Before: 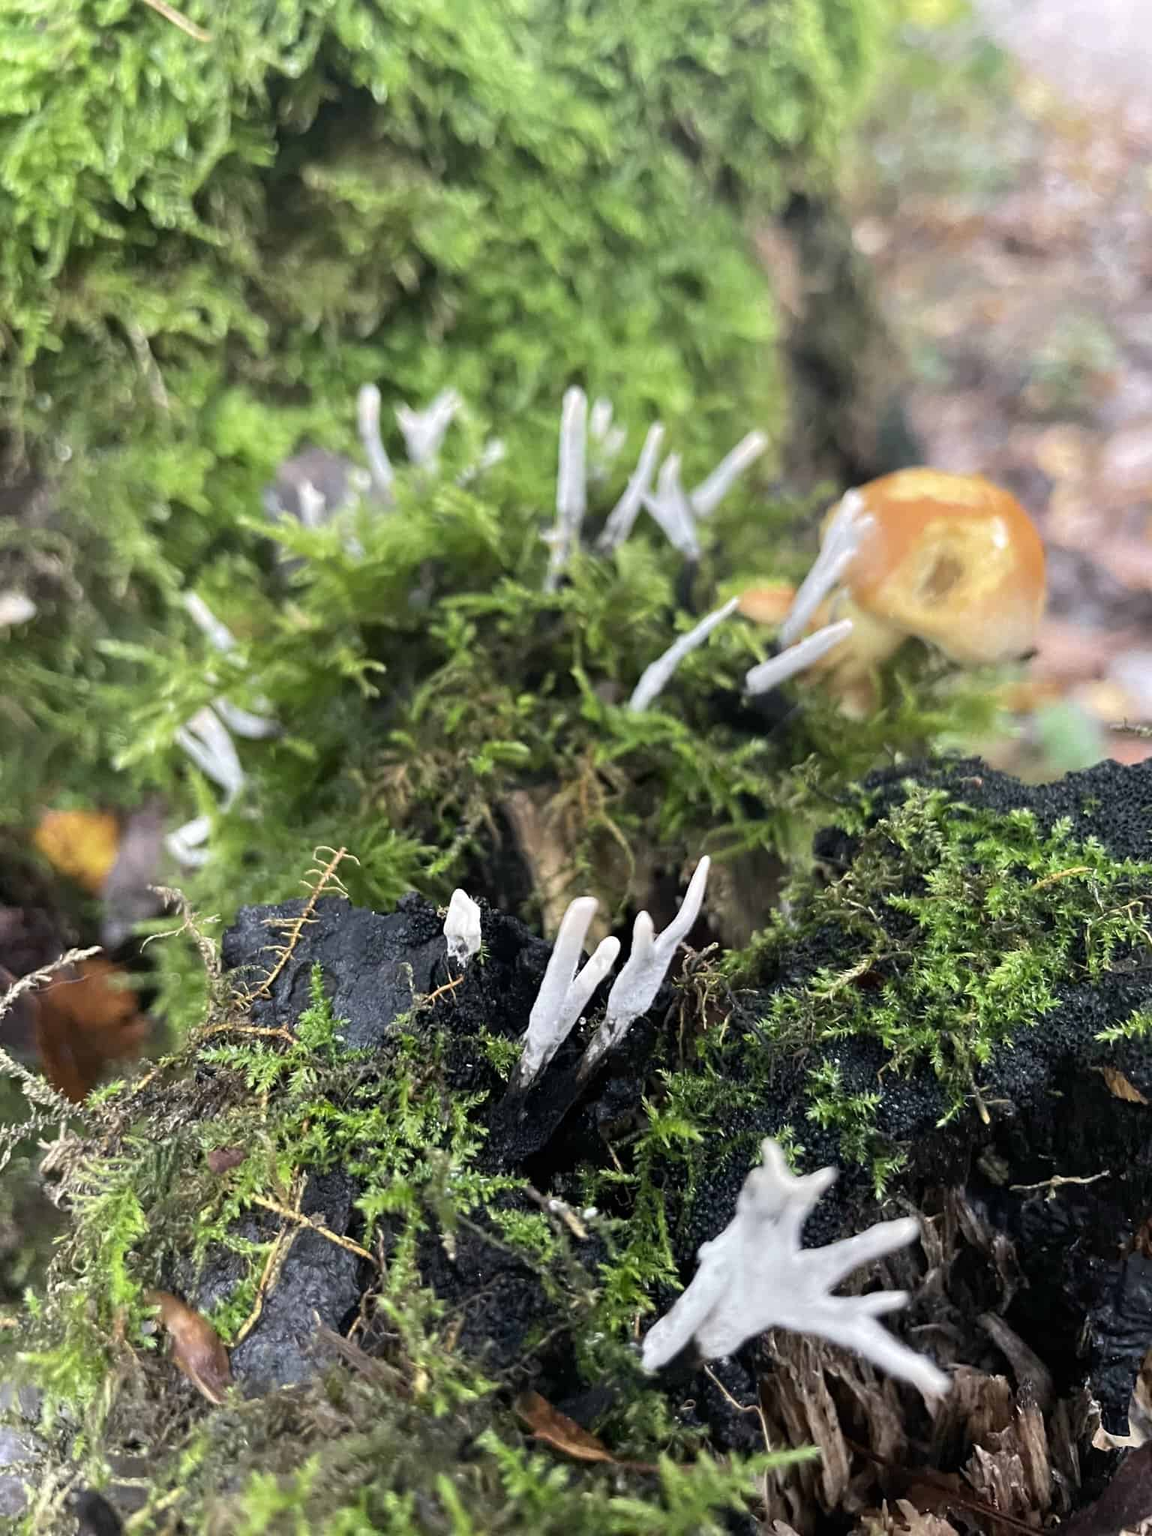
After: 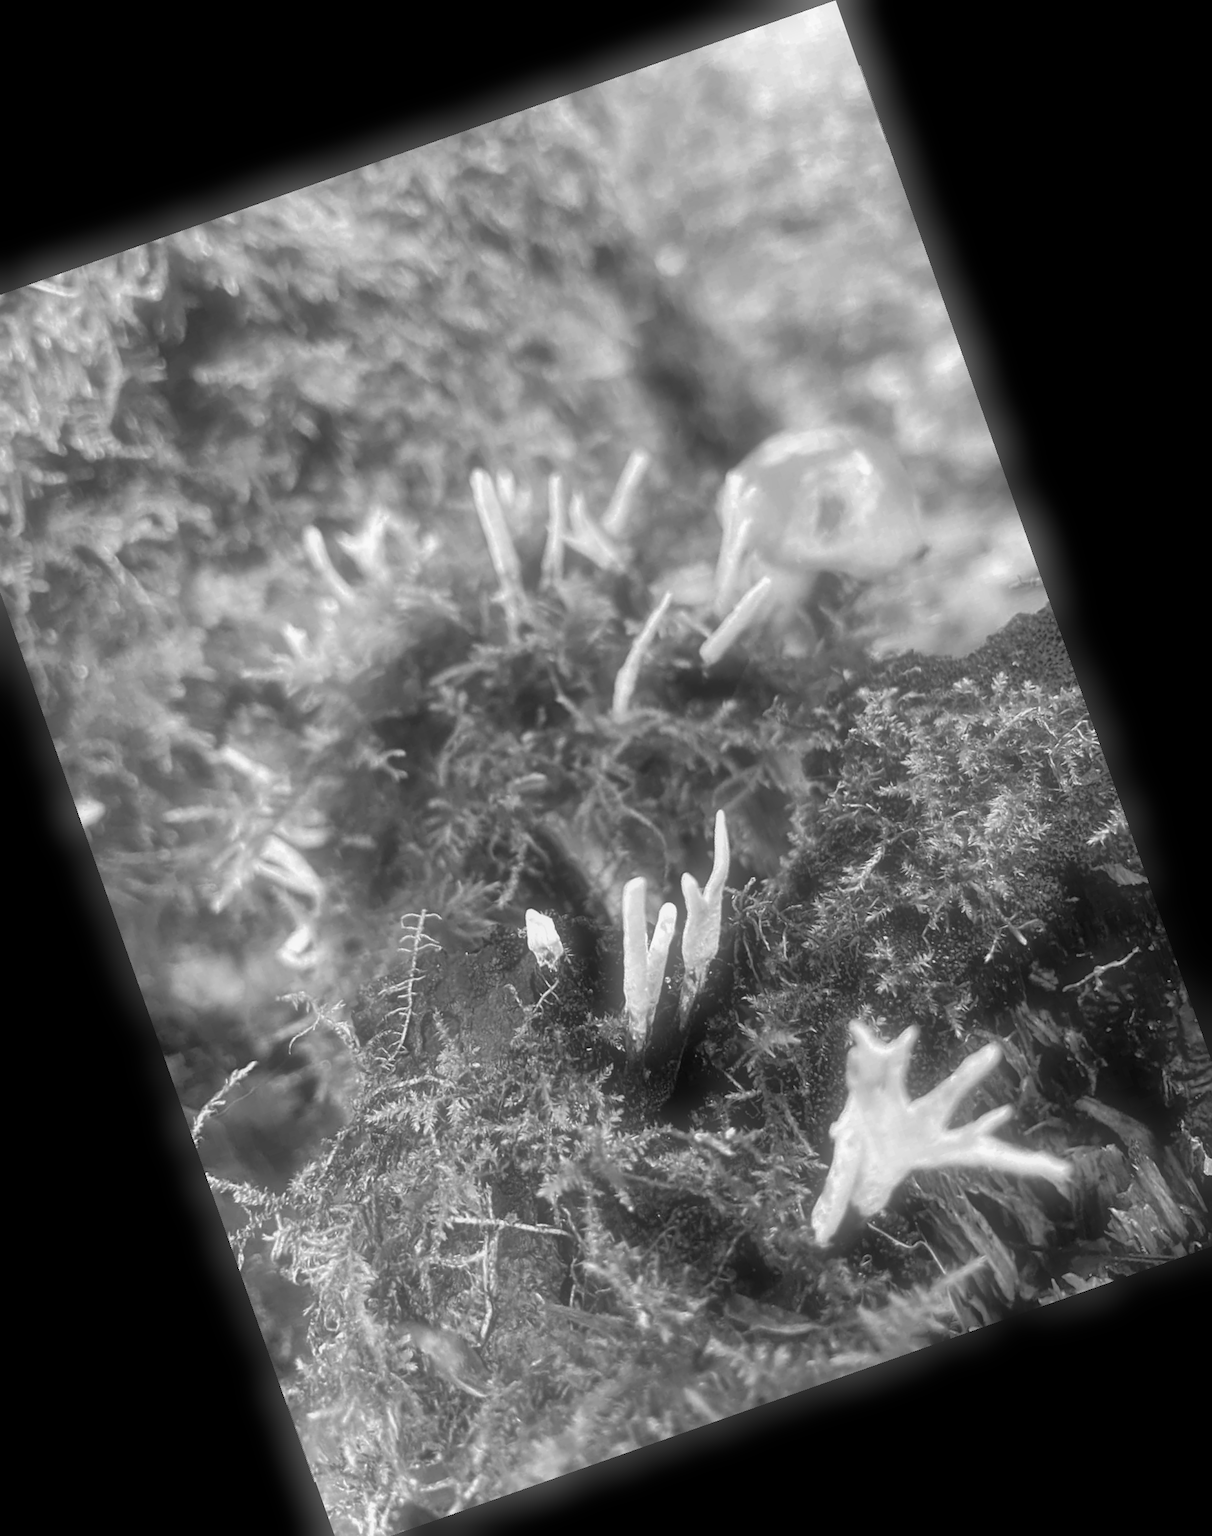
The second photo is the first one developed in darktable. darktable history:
exposure: exposure 0.178 EV, compensate exposure bias true, compensate highlight preservation false
crop and rotate: angle 19.43°, left 6.812%, right 4.125%, bottom 1.087%
color balance rgb: perceptual saturation grading › global saturation 25%, global vibrance 10%
rotate and perspective: rotation -0.45°, automatic cropping original format, crop left 0.008, crop right 0.992, crop top 0.012, crop bottom 0.988
shadows and highlights: on, module defaults
soften: size 60.24%, saturation 65.46%, brightness 0.506 EV, mix 25.7%
monochrome: on, module defaults
